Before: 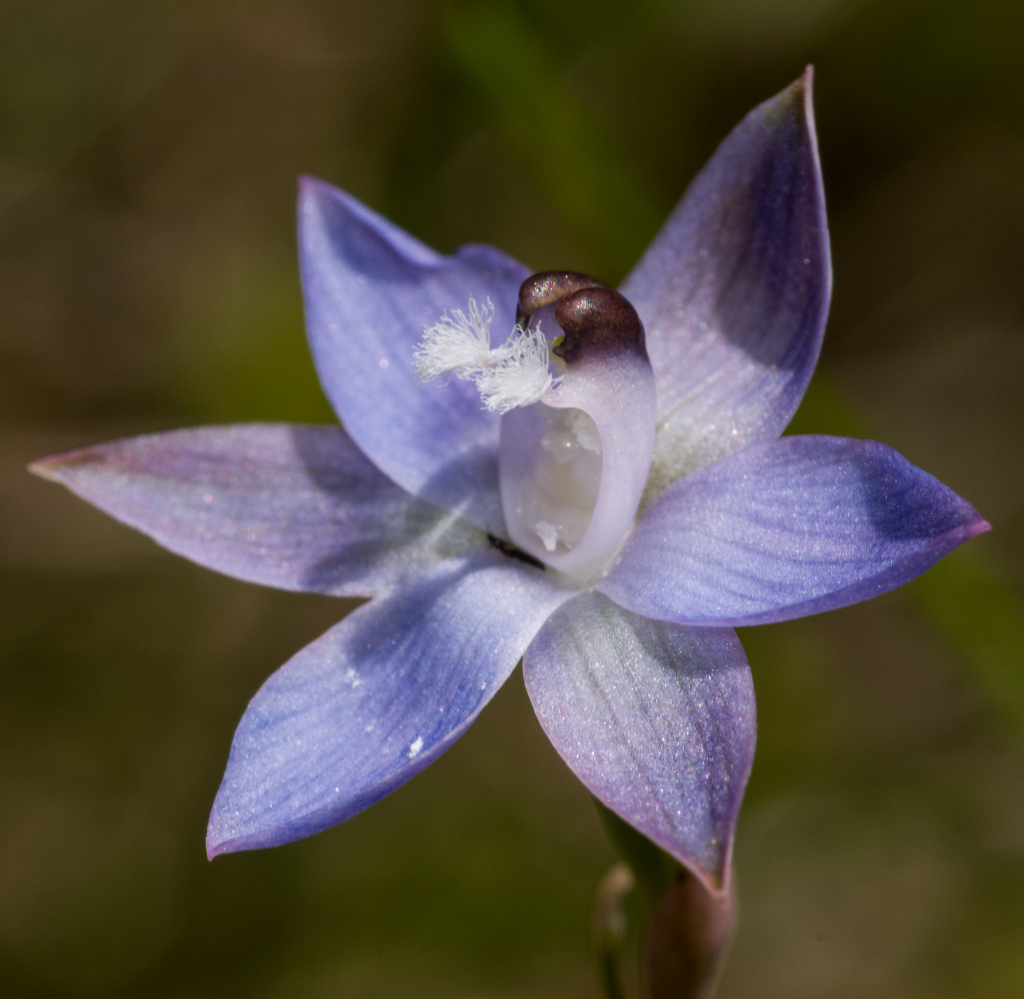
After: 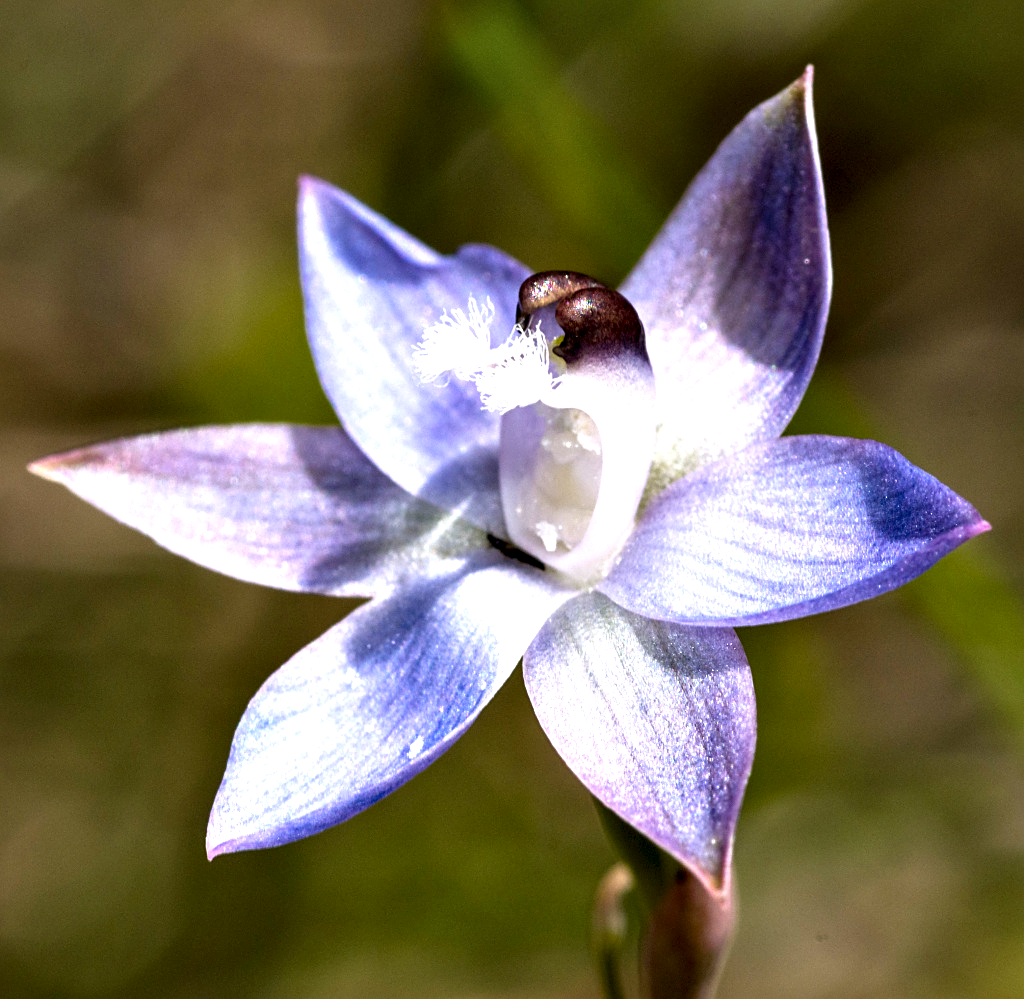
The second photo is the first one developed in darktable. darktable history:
sharpen: on, module defaults
exposure: black level correction 0, exposure 1.104 EV, compensate highlight preservation false
contrast equalizer: octaves 7, y [[0.6 ×6], [0.55 ×6], [0 ×6], [0 ×6], [0 ×6]]
